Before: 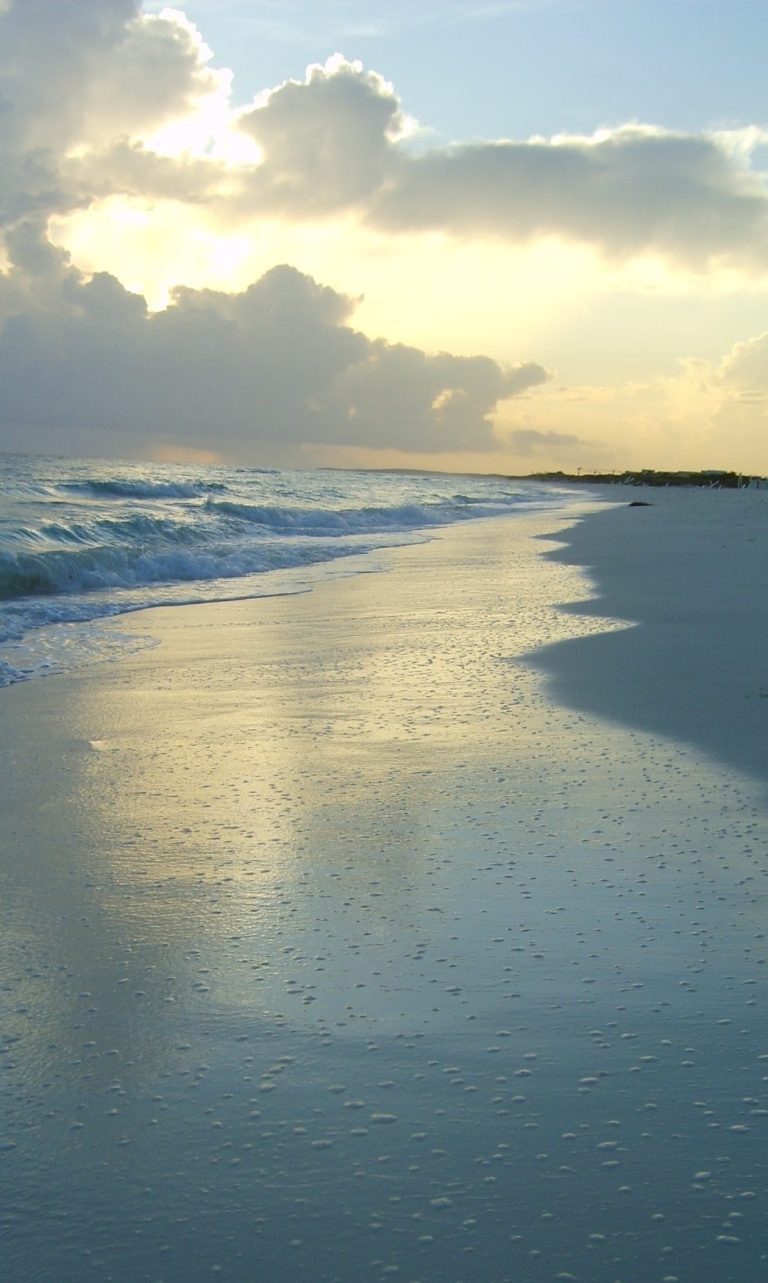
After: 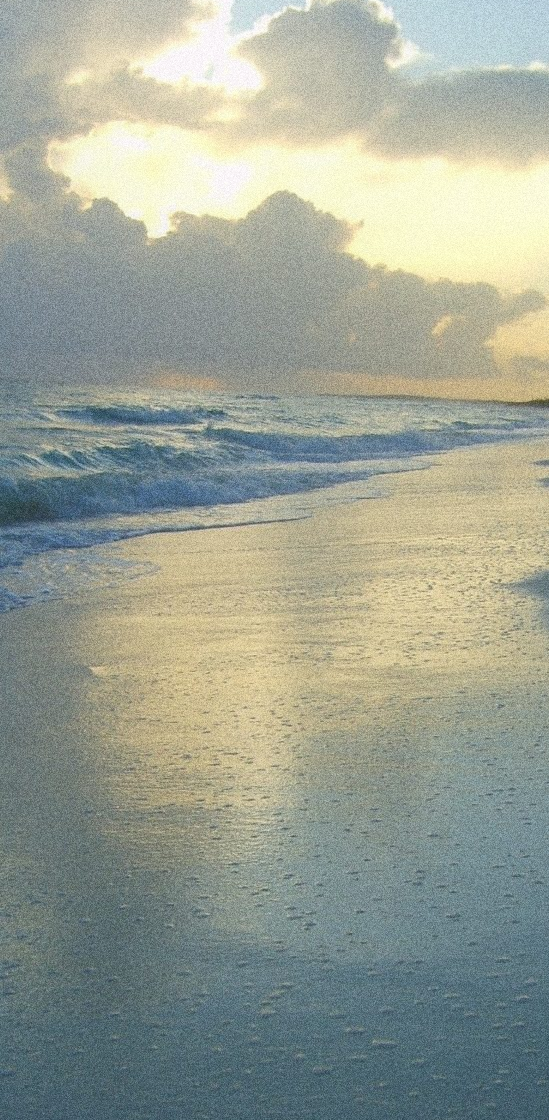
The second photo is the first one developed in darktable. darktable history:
white balance: red 1, blue 1
contrast equalizer: octaves 7, y [[0.6 ×6], [0.55 ×6], [0 ×6], [0 ×6], [0 ×6]], mix -0.36
grain: coarseness 14.49 ISO, strength 48.04%, mid-tones bias 35%
crop: top 5.803%, right 27.864%, bottom 5.804%
shadows and highlights: shadows 25, highlights -25
